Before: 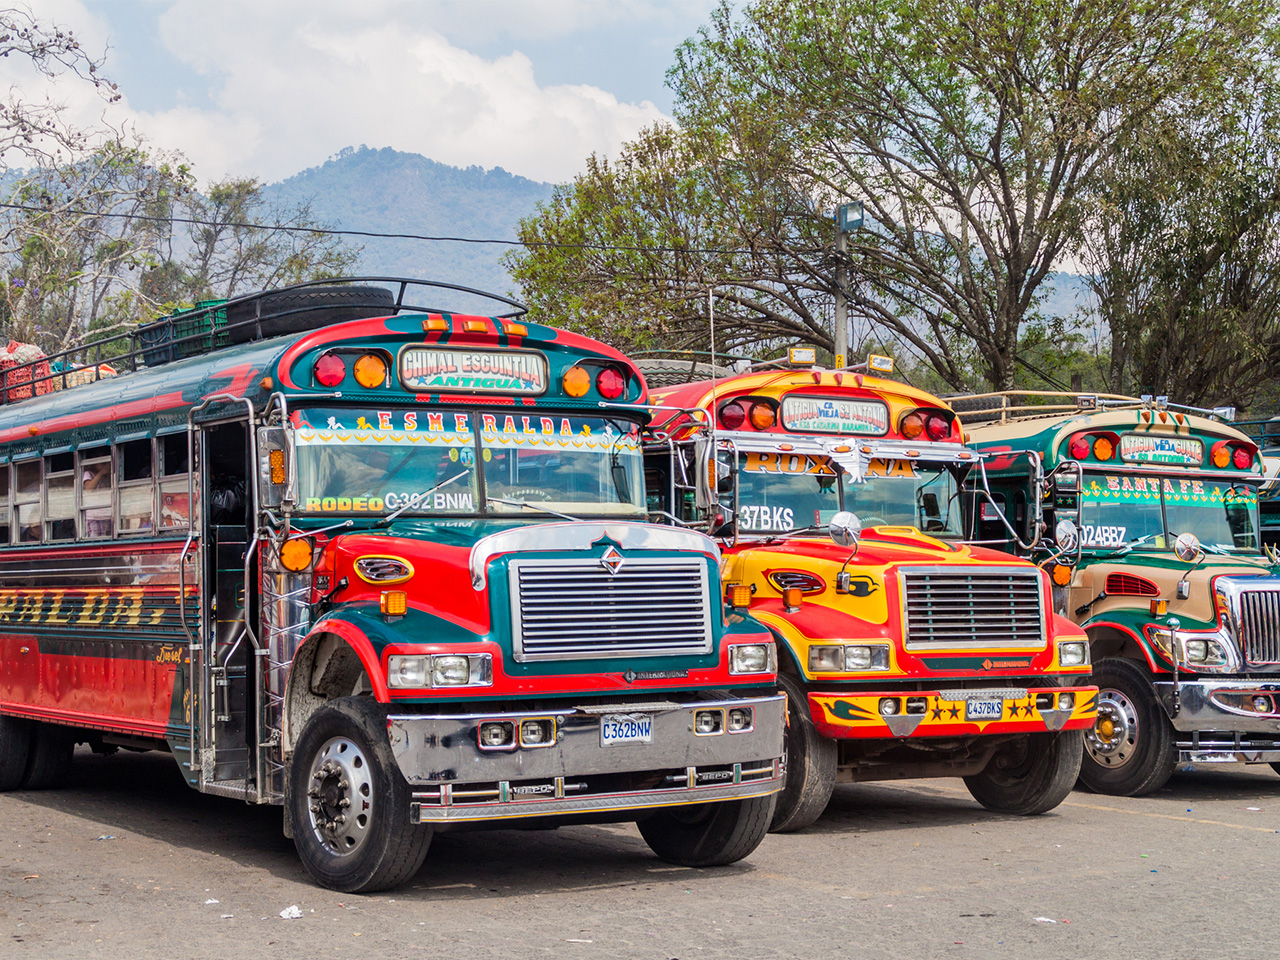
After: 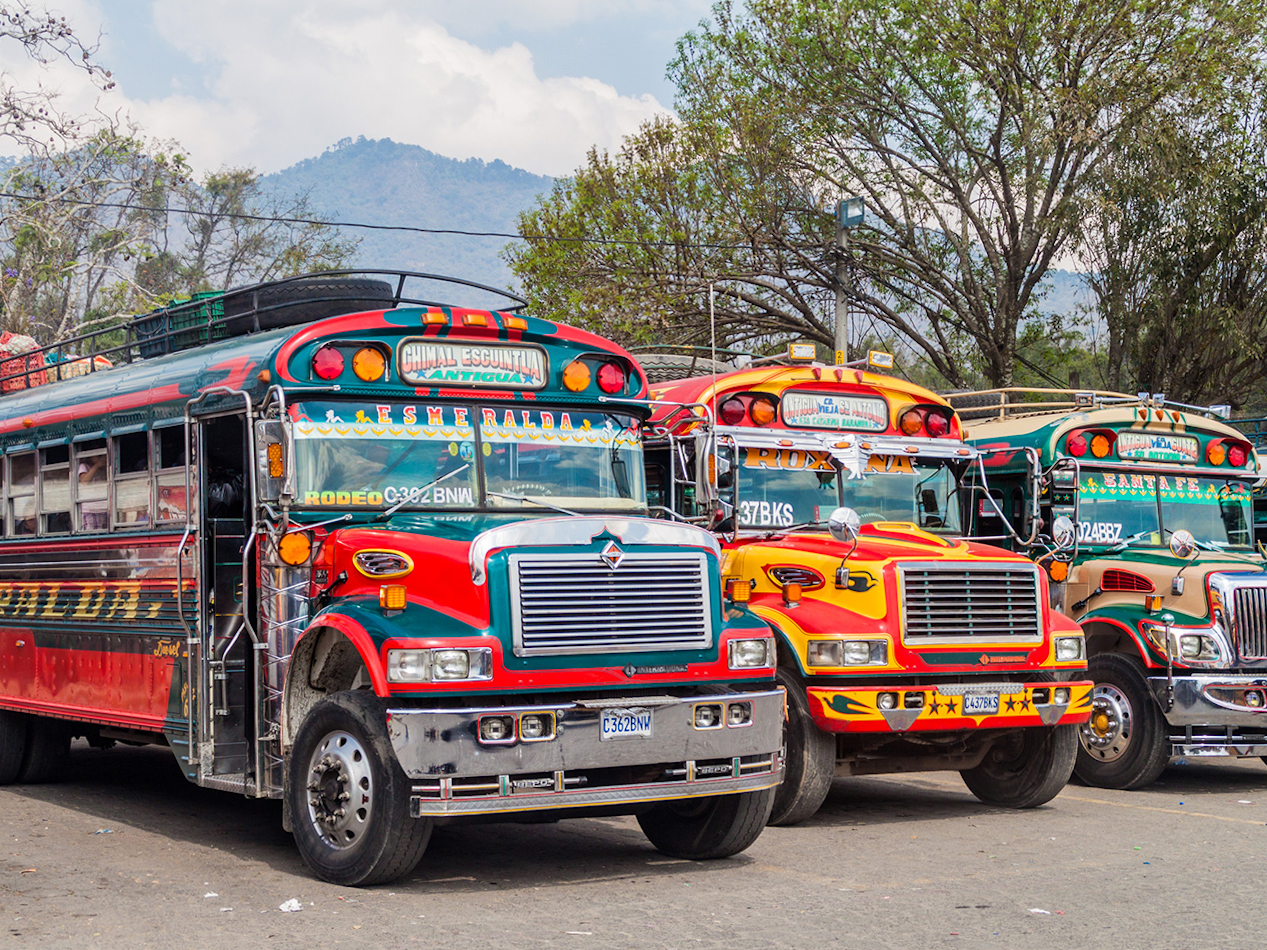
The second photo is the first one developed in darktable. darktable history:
exposure: compensate highlight preservation false
rotate and perspective: rotation 0.174°, lens shift (vertical) 0.013, lens shift (horizontal) 0.019, shear 0.001, automatic cropping original format, crop left 0.007, crop right 0.991, crop top 0.016, crop bottom 0.997
